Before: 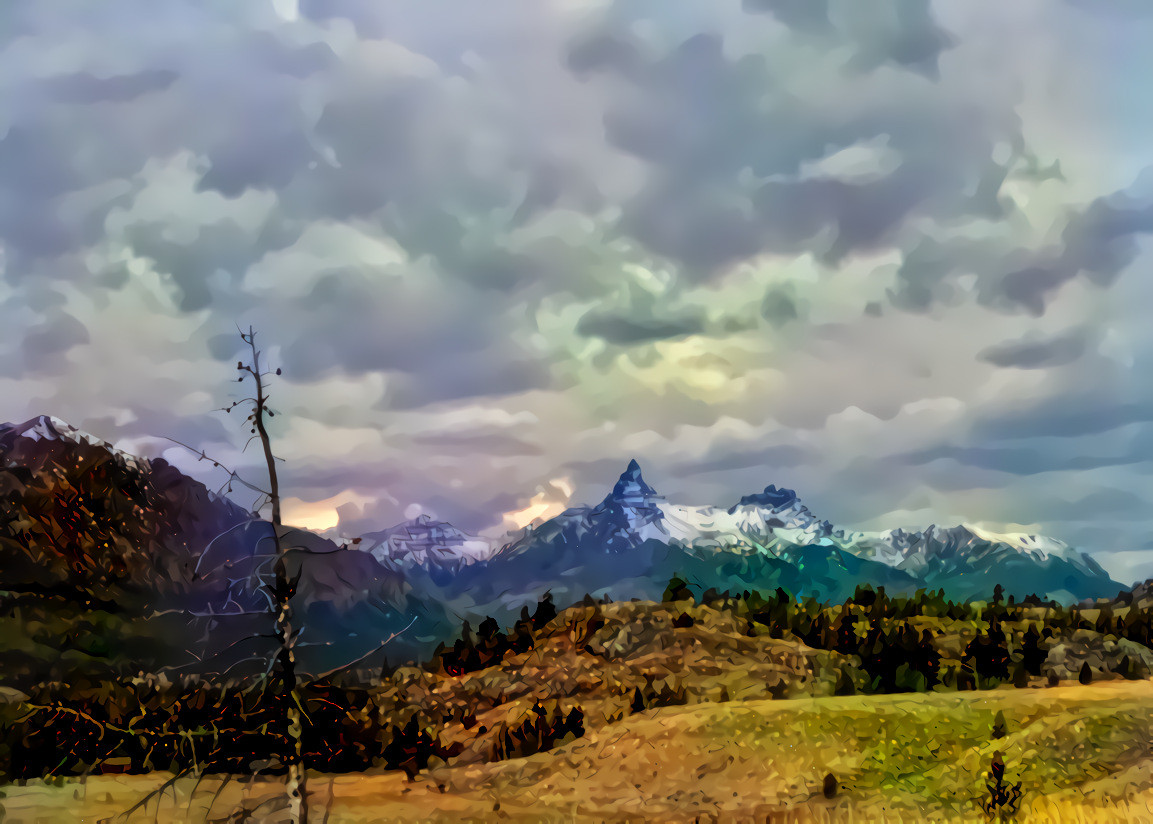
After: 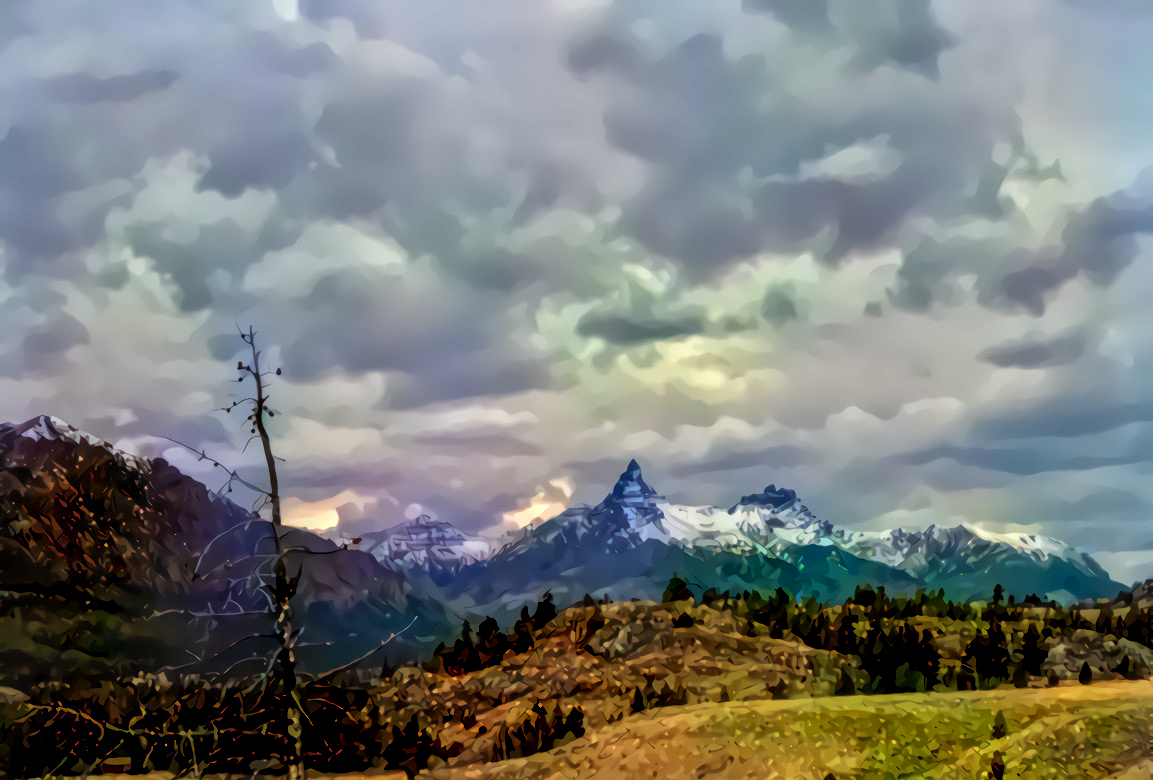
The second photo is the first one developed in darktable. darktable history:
local contrast: on, module defaults
exposure: compensate exposure bias true, compensate highlight preservation false
crop and rotate: top 0.01%, bottom 5.285%
